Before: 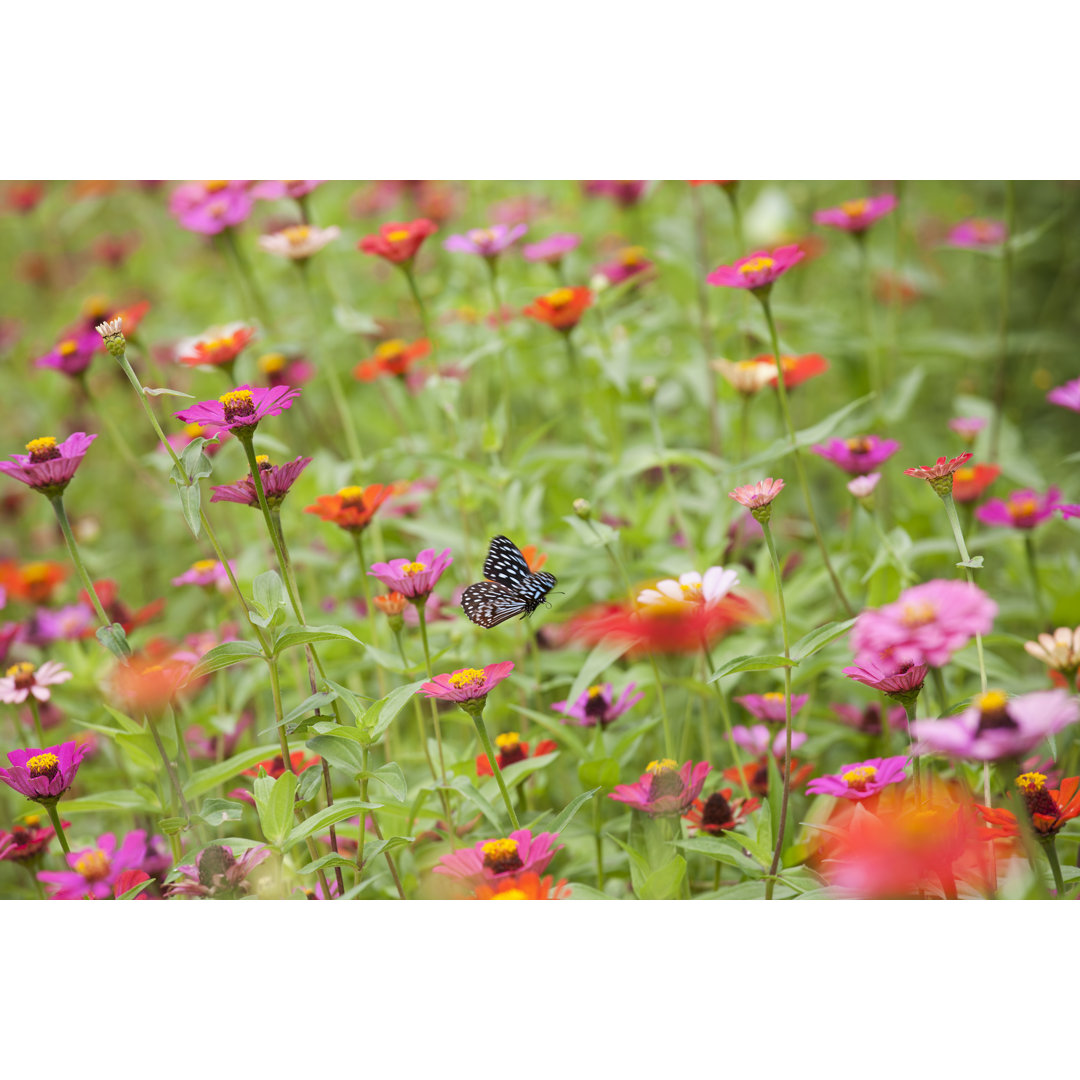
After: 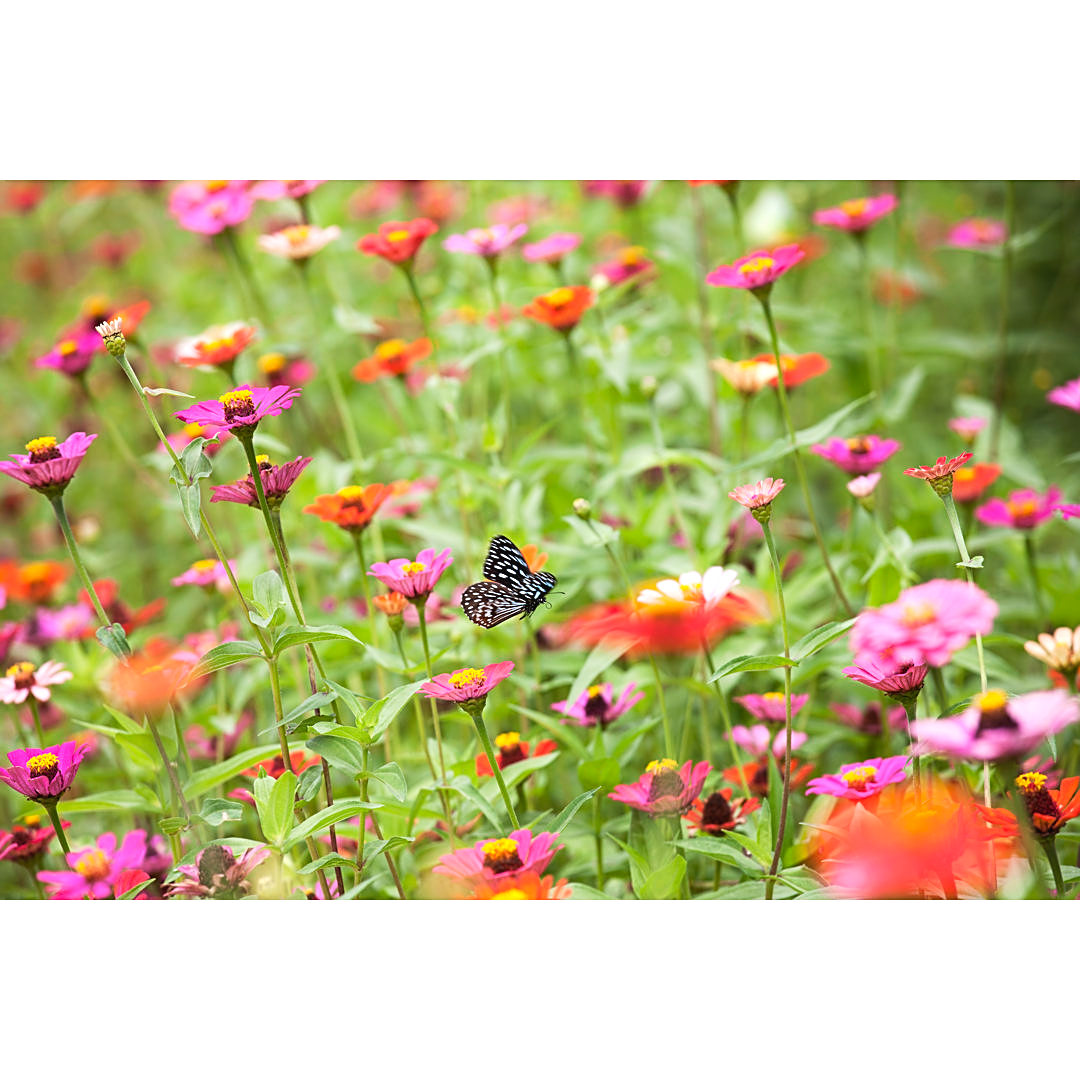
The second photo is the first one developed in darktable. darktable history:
tone curve: curves: ch0 [(0, 0.024) (0.119, 0.146) (0.474, 0.485) (0.718, 0.739) (0.817, 0.839) (1, 0.998)]; ch1 [(0, 0) (0.377, 0.416) (0.439, 0.451) (0.477, 0.485) (0.501, 0.503) (0.538, 0.544) (0.58, 0.613) (0.664, 0.7) (0.783, 0.804) (1, 1)]; ch2 [(0, 0) (0.38, 0.405) (0.463, 0.456) (0.498, 0.497) (0.524, 0.535) (0.578, 0.576) (0.648, 0.665) (1, 1)], preserve colors none
sharpen: on, module defaults
exposure: exposure -0.256 EV, compensate highlight preservation false
tone equalizer: -8 EV -0.759 EV, -7 EV -0.676 EV, -6 EV -0.635 EV, -5 EV -0.412 EV, -3 EV 0.381 EV, -2 EV 0.6 EV, -1 EV 0.675 EV, +0 EV 0.72 EV, edges refinement/feathering 500, mask exposure compensation -1.57 EV, preserve details guided filter
